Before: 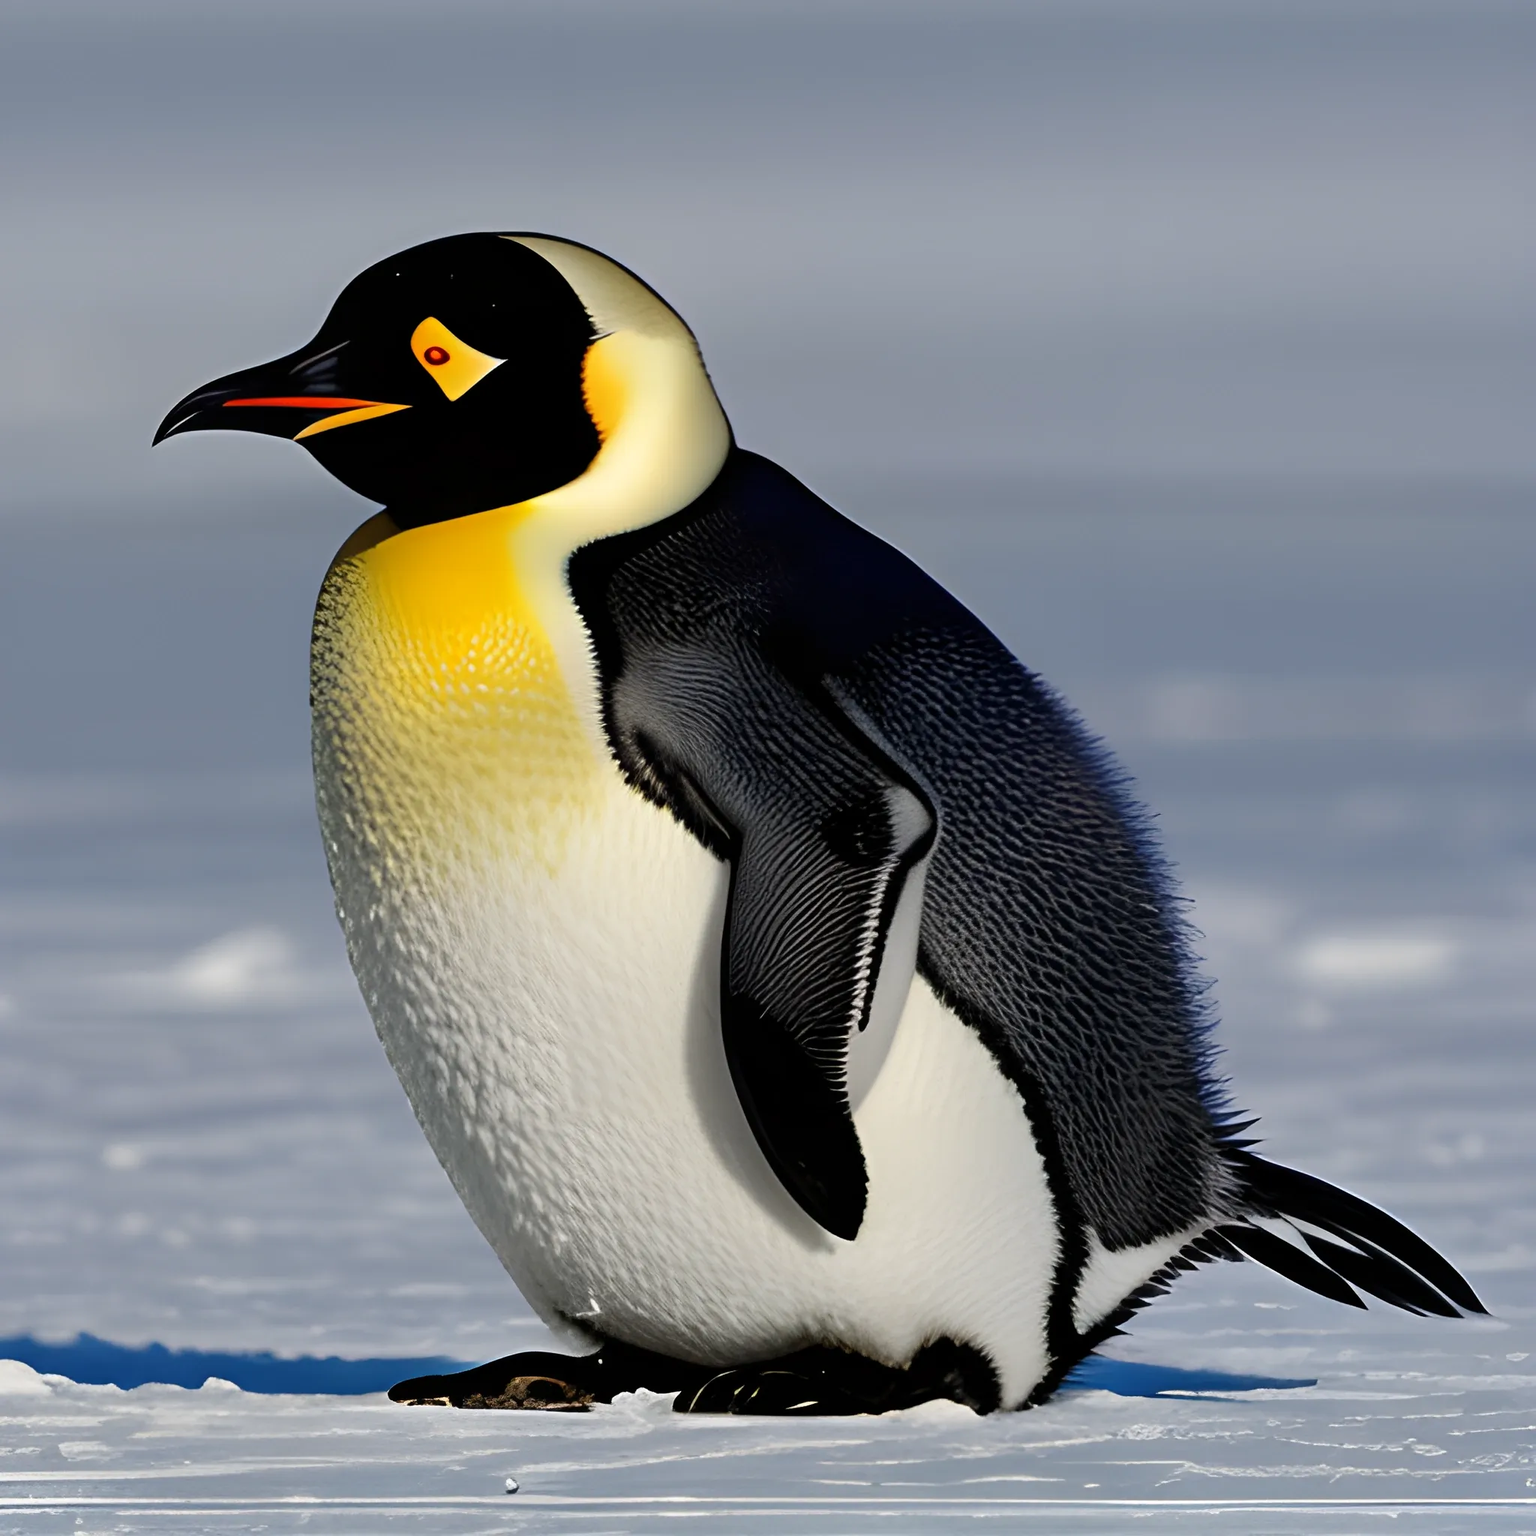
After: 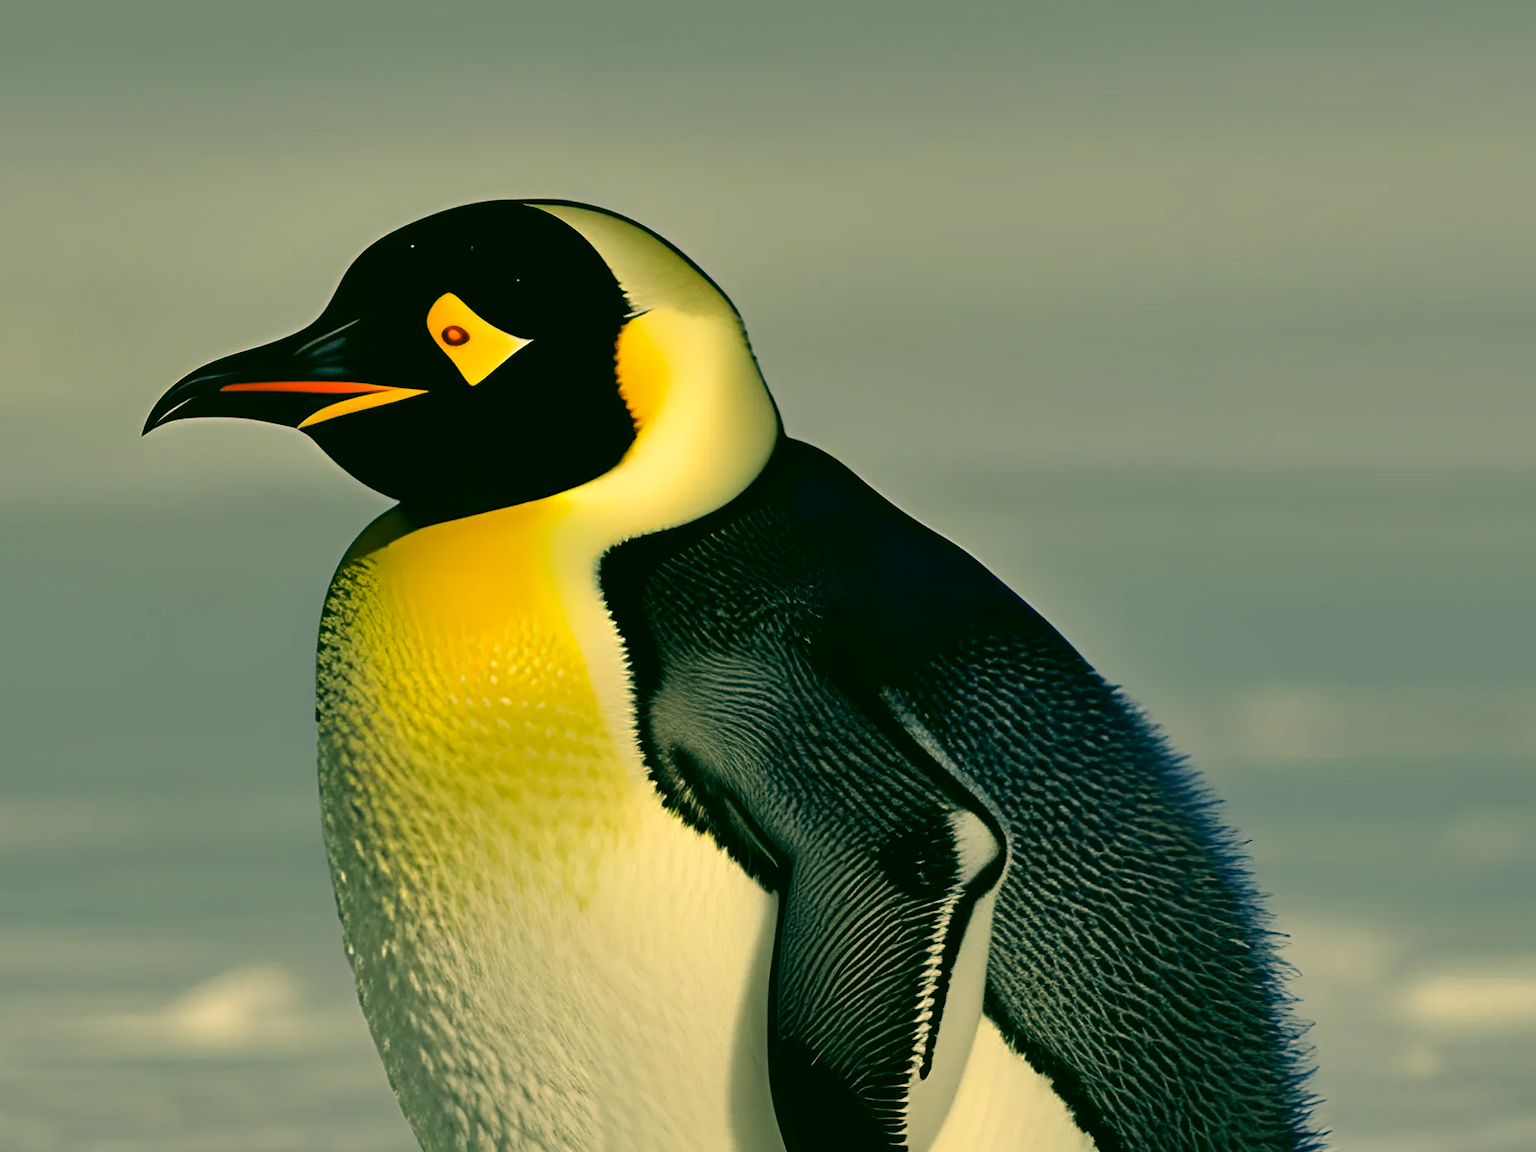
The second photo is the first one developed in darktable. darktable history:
crop: left 1.532%, top 3.354%, right 7.618%, bottom 28.48%
color correction: highlights a* 5.61, highlights b* 33.41, shadows a* -25.61, shadows b* 4.04
shadows and highlights: soften with gaussian
